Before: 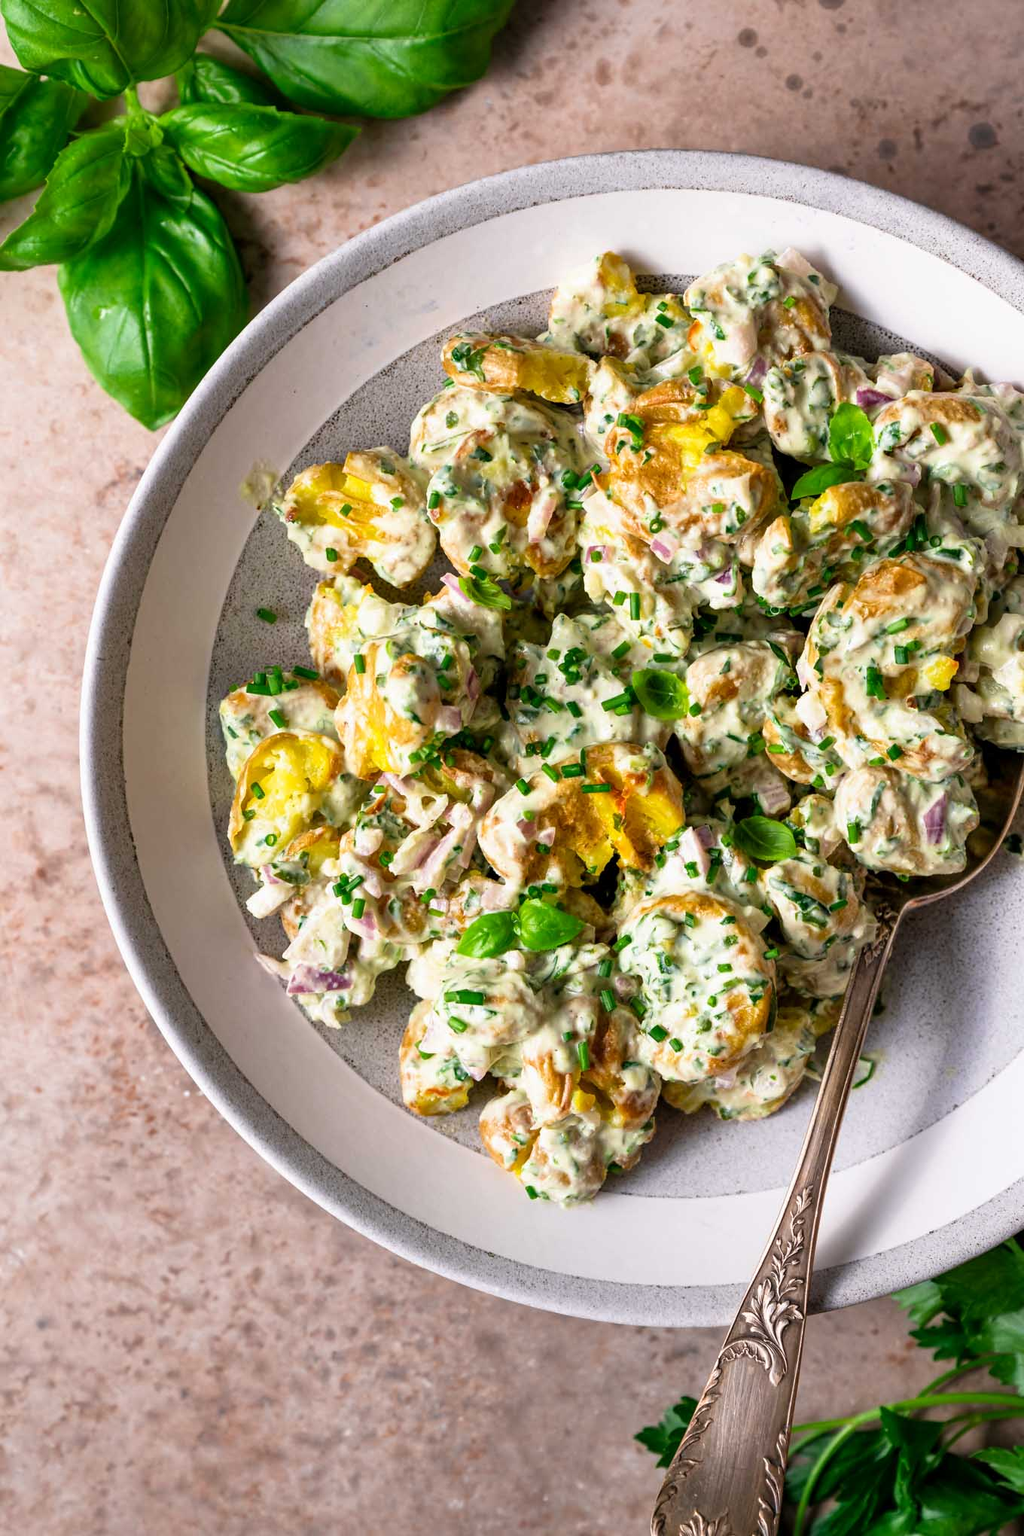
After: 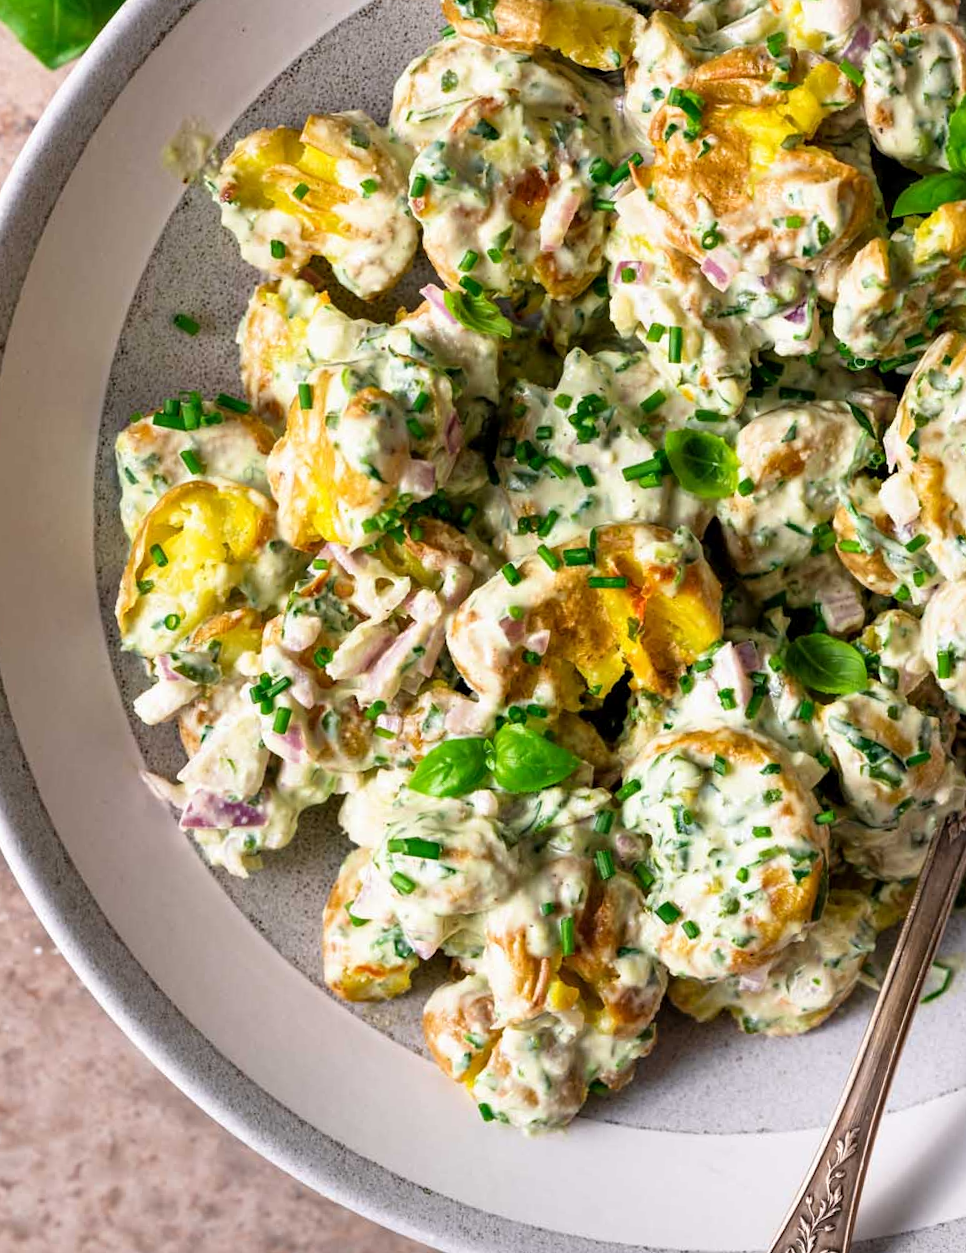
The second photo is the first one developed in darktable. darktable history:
crop and rotate: angle -3.84°, left 9.79%, top 20.54%, right 12.197%, bottom 11.973%
contrast equalizer: y [[0.502, 0.505, 0.512, 0.529, 0.564, 0.588], [0.5 ×6], [0.502, 0.505, 0.512, 0.529, 0.564, 0.588], [0, 0.001, 0.001, 0.004, 0.008, 0.011], [0, 0.001, 0.001, 0.004, 0.008, 0.011]], mix 0.139
